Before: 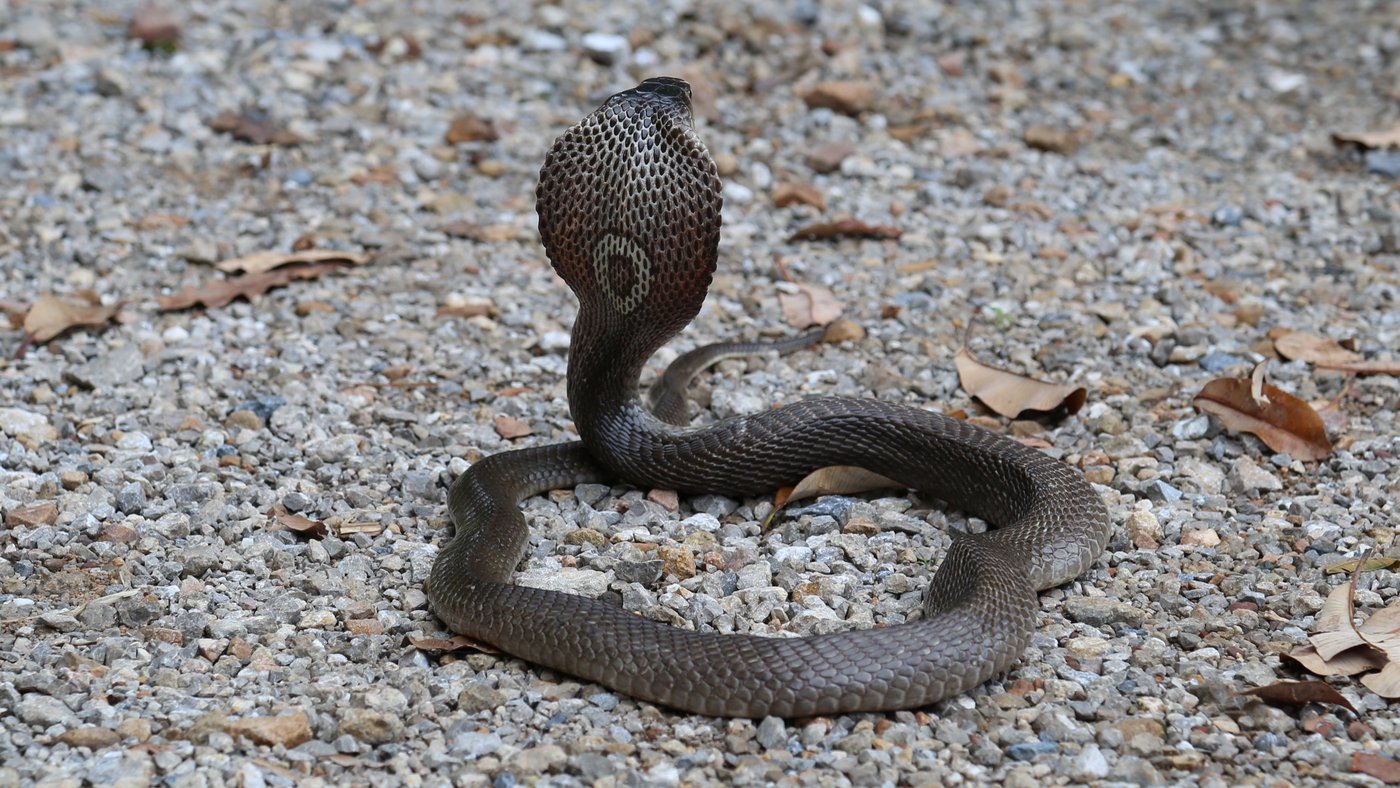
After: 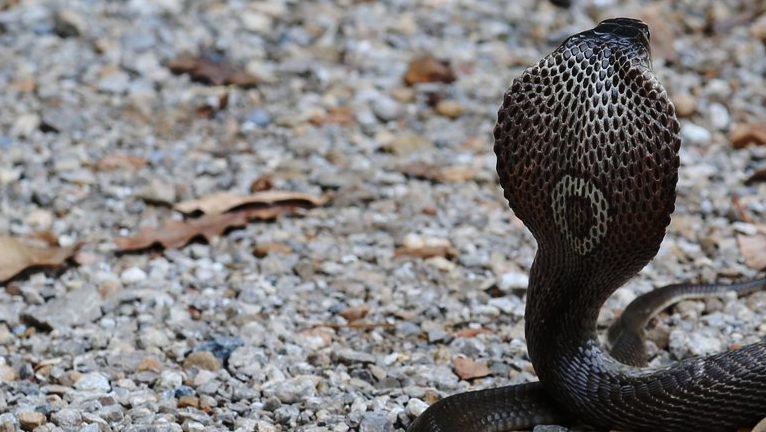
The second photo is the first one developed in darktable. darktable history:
base curve: curves: ch0 [(0, 0) (0.073, 0.04) (0.157, 0.139) (0.492, 0.492) (0.758, 0.758) (1, 1)], preserve colors none
crop and rotate: left 3.047%, top 7.509%, right 42.236%, bottom 37.598%
